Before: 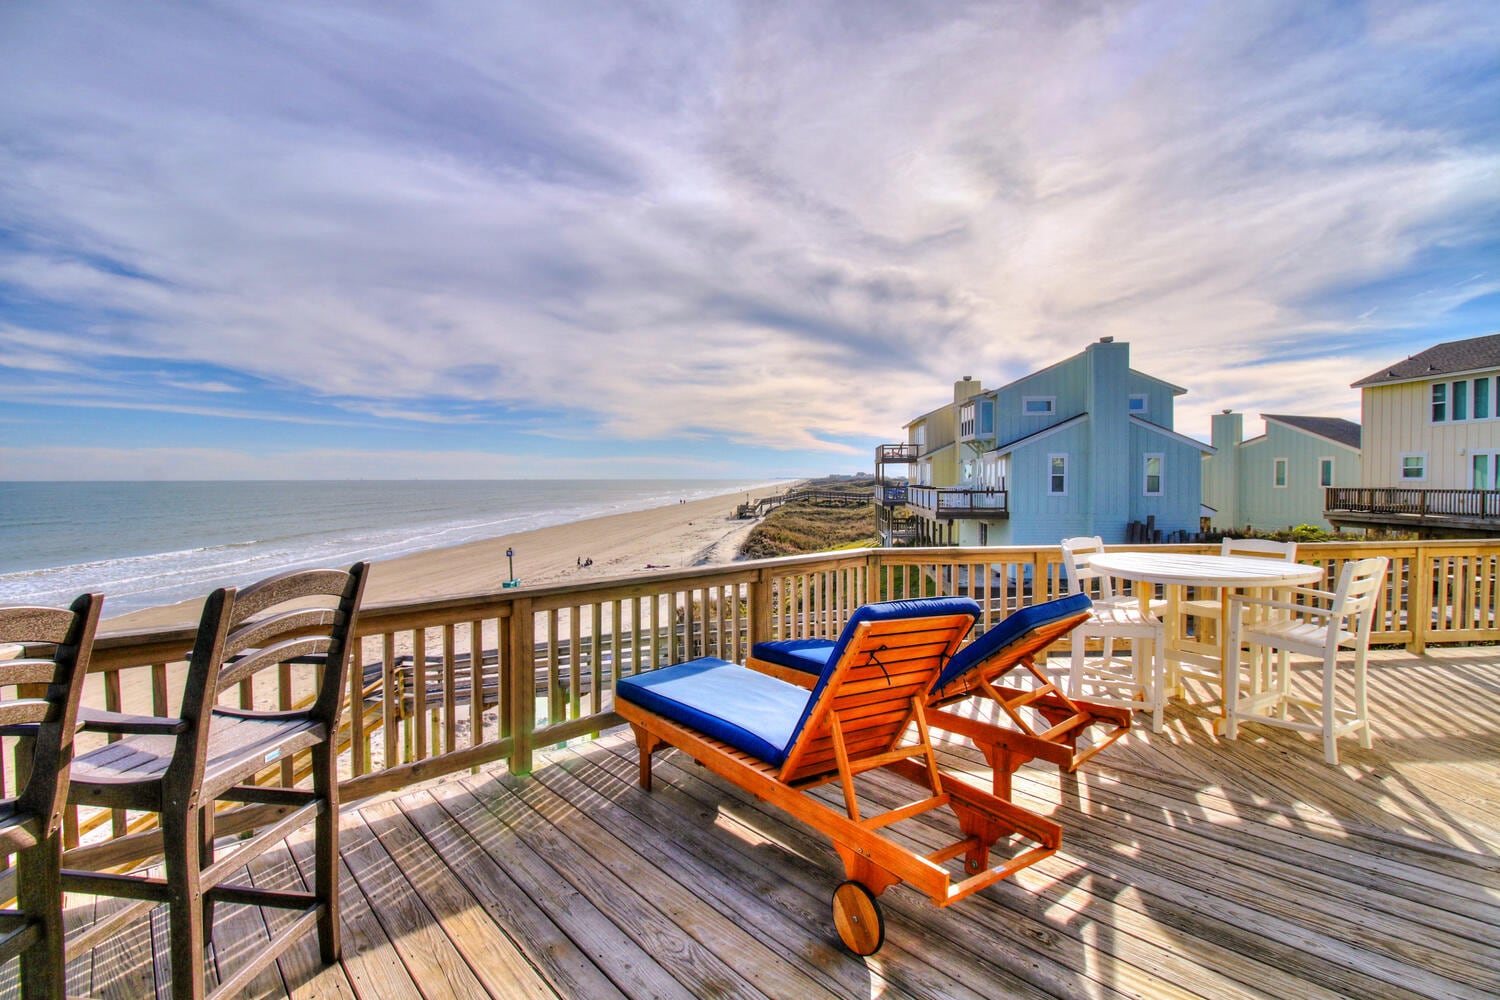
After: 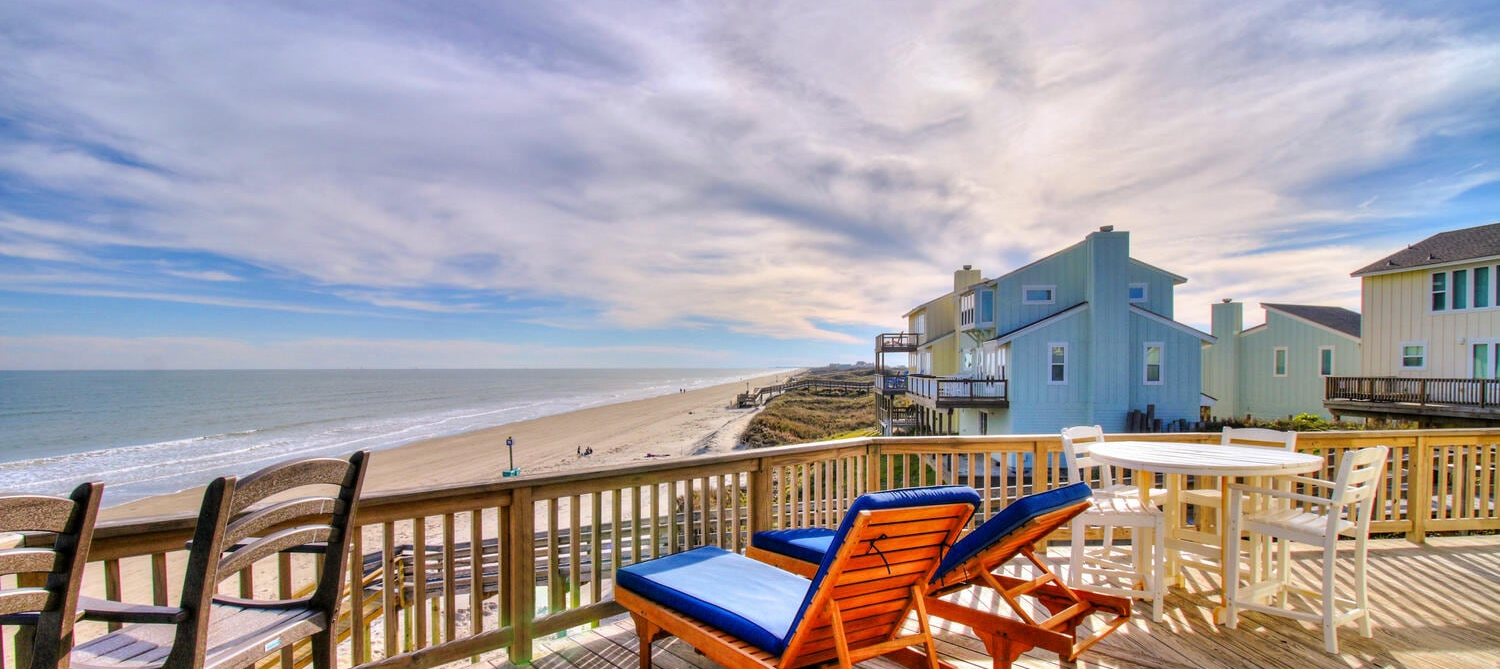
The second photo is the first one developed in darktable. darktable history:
crop: top 11.186%, bottom 21.871%
